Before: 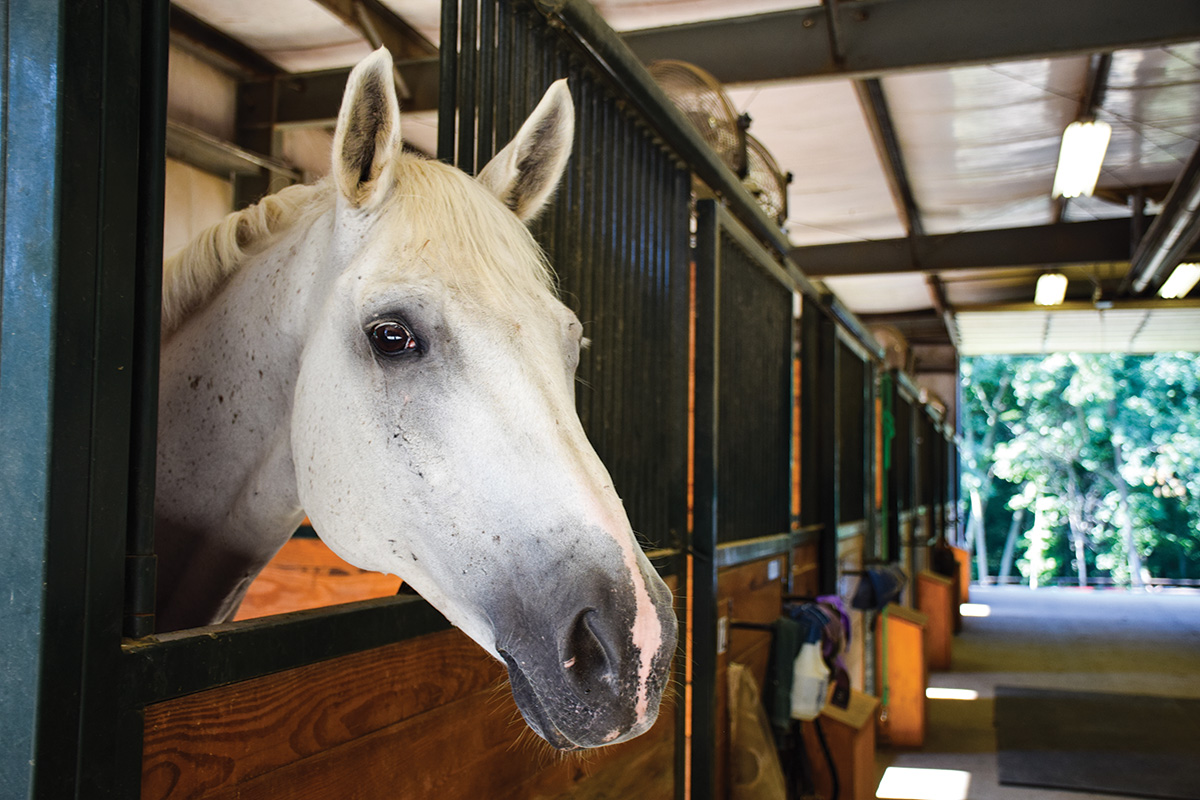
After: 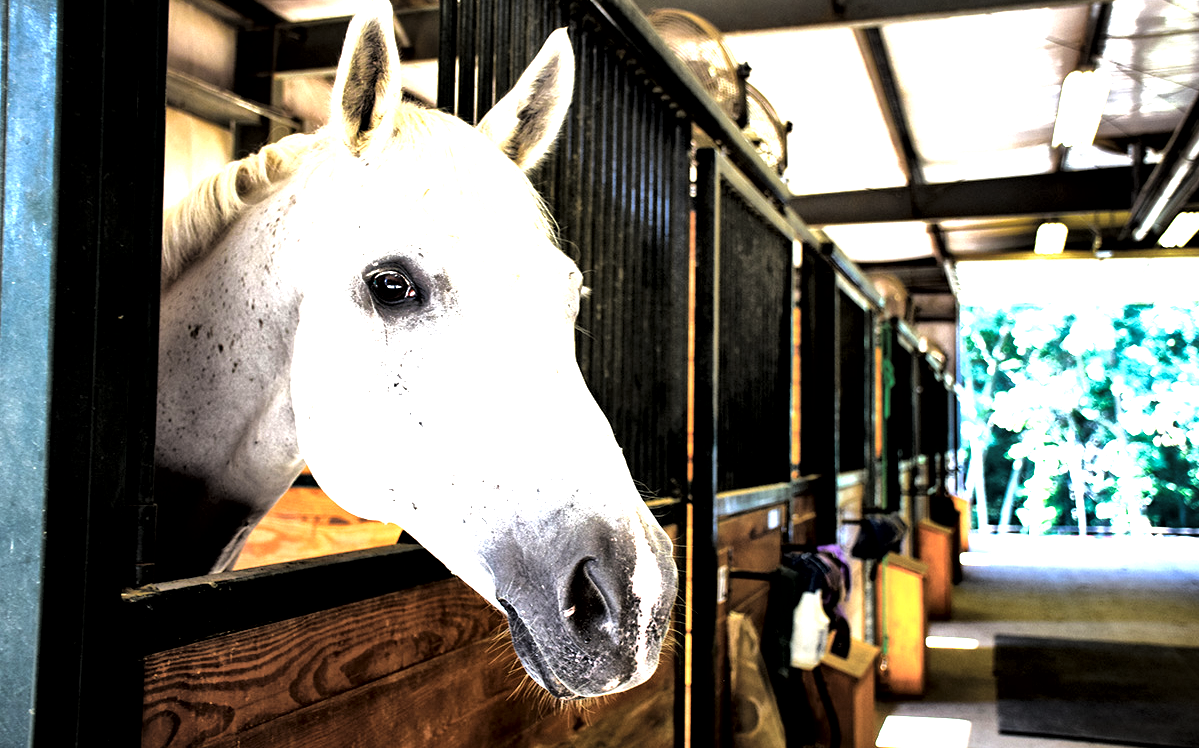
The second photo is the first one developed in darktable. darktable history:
local contrast: mode bilateral grid, contrast 45, coarseness 69, detail 213%, midtone range 0.2
crop and rotate: top 6.488%
contrast brightness saturation: contrast 0.071
exposure: black level correction 0, exposure 1.3 EV, compensate highlight preservation false
tone equalizer: -8 EV -0.397 EV, -7 EV -0.366 EV, -6 EV -0.348 EV, -5 EV -0.234 EV, -3 EV 0.219 EV, -2 EV 0.352 EV, -1 EV 0.372 EV, +0 EV 0.426 EV, edges refinement/feathering 500, mask exposure compensation -1.57 EV, preserve details no
base curve: preserve colors none
levels: levels [0.116, 0.574, 1]
